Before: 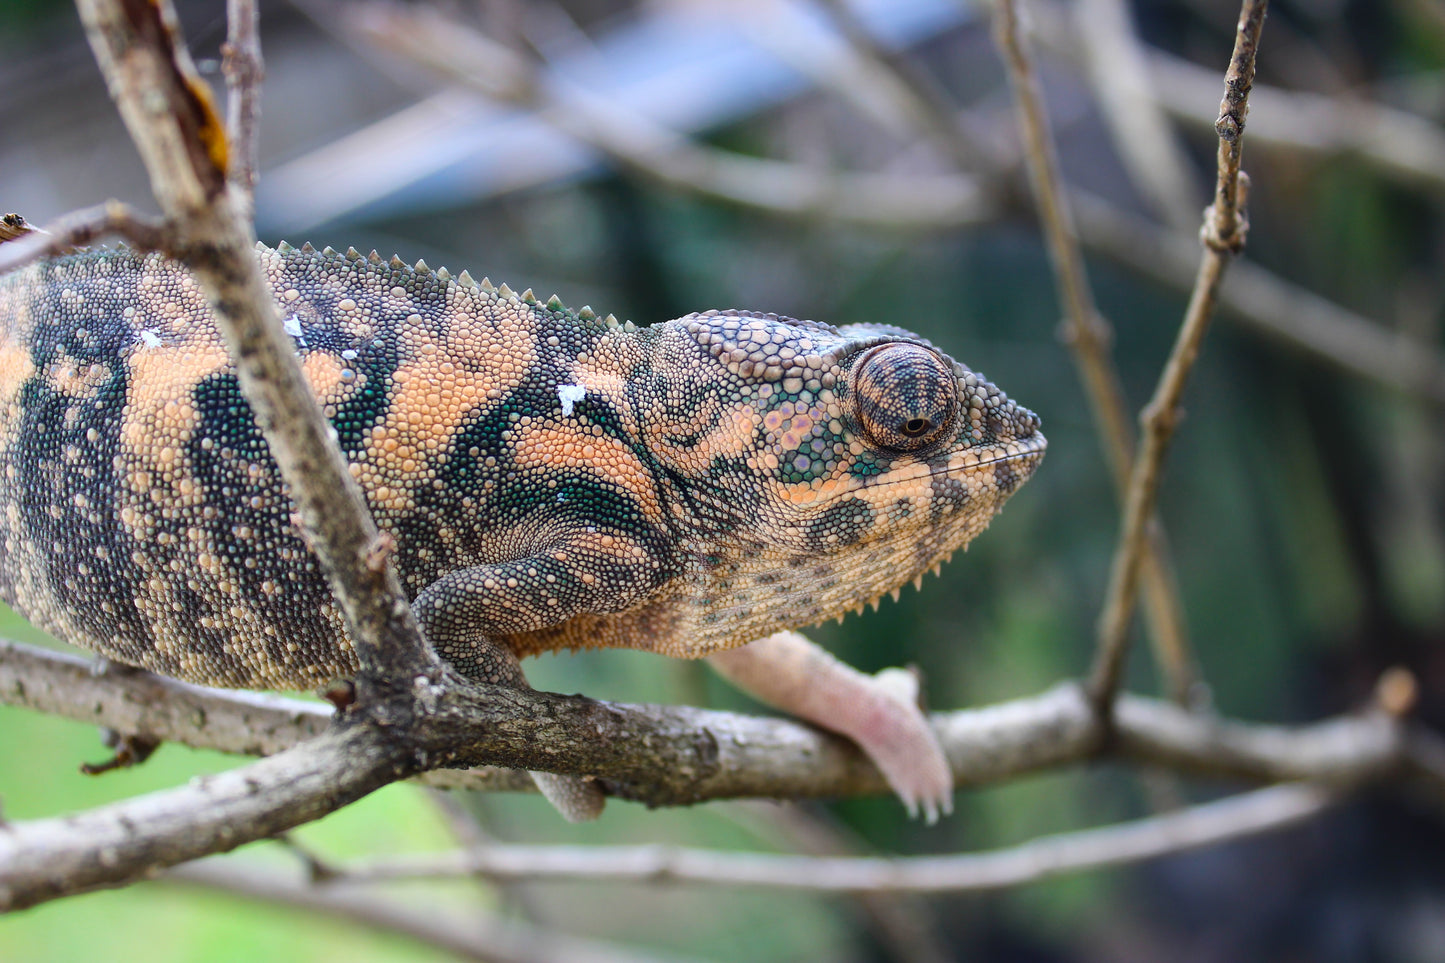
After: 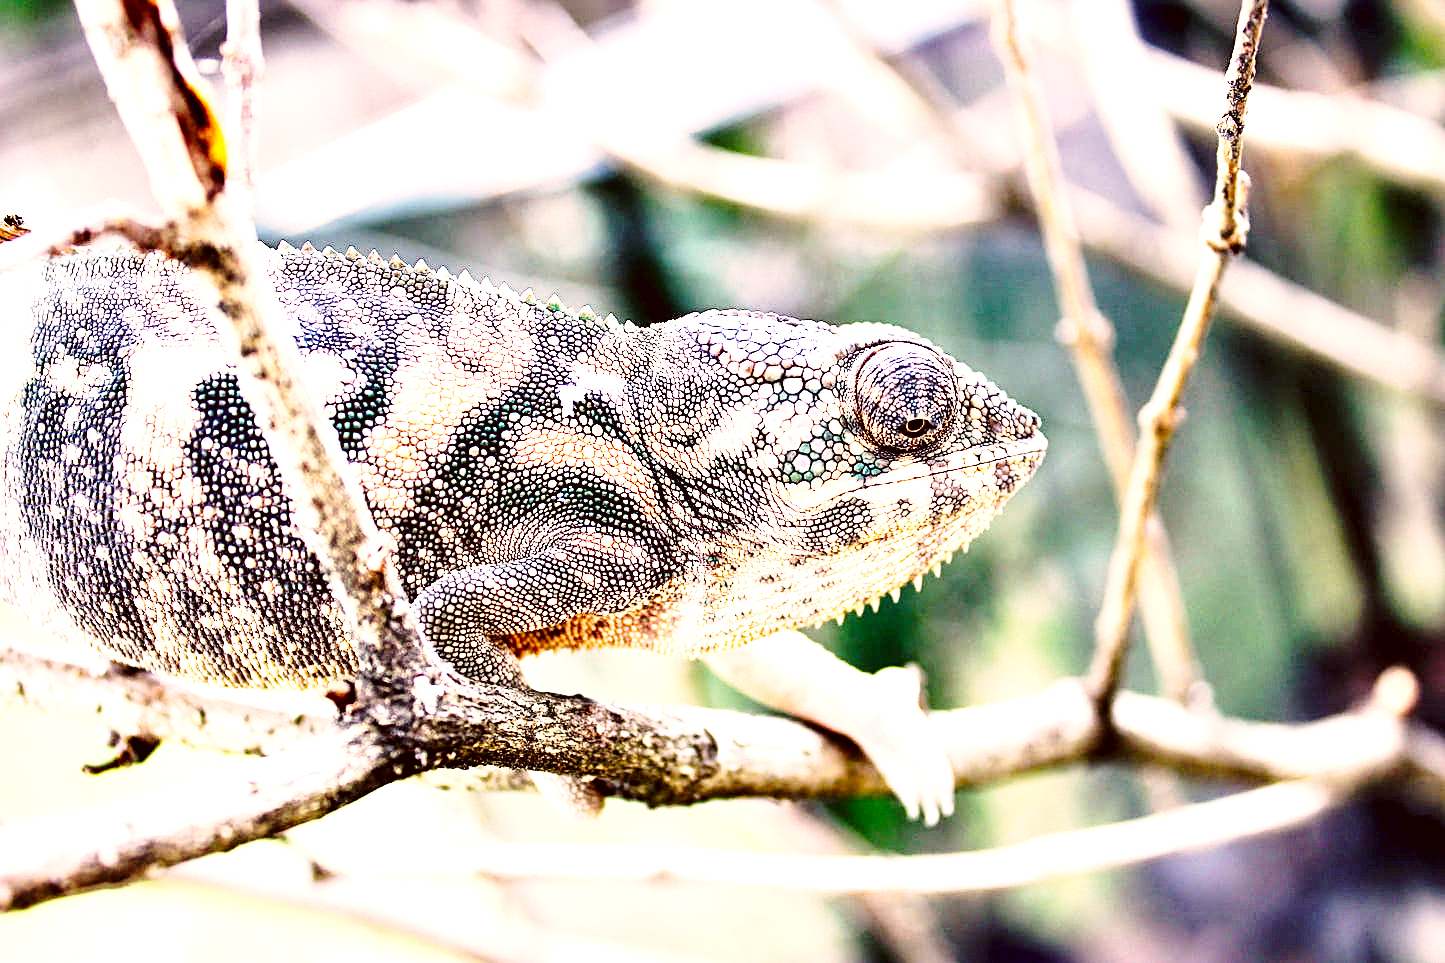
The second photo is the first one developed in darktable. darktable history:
contrast equalizer: y [[0.6 ×6], [0.55 ×6], [0 ×6], [0 ×6], [0 ×6]]
color correction: highlights a* 10.16, highlights b* 9.65, shadows a* 8.79, shadows b* 8.59, saturation 0.818
sharpen: on, module defaults
exposure: black level correction 0.005, exposure 2.063 EV, compensate exposure bias true, compensate highlight preservation false
base curve: curves: ch0 [(0, 0) (0.028, 0.03) (0.121, 0.232) (0.46, 0.748) (0.859, 0.968) (1, 1)], preserve colors none
